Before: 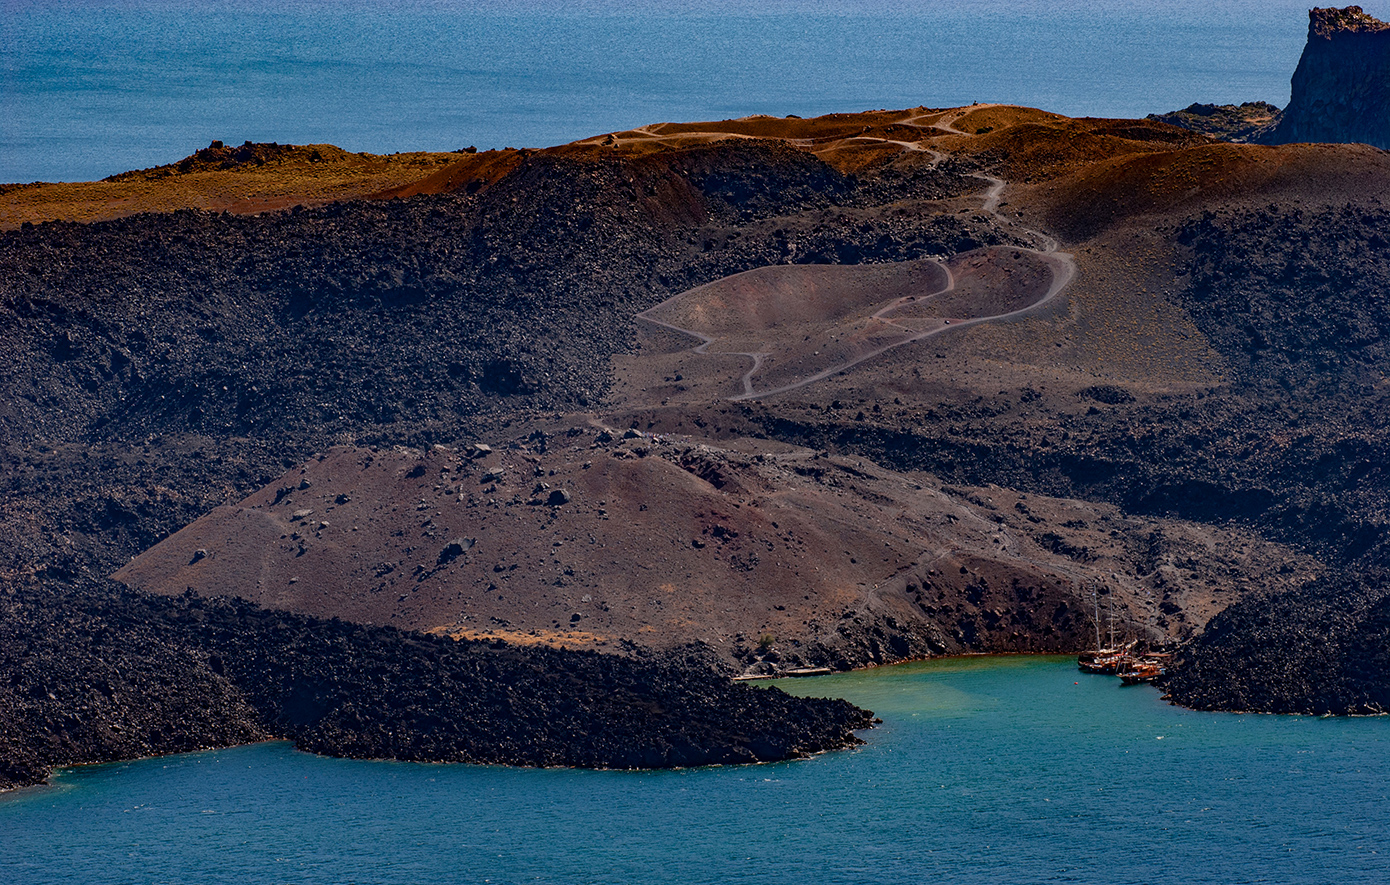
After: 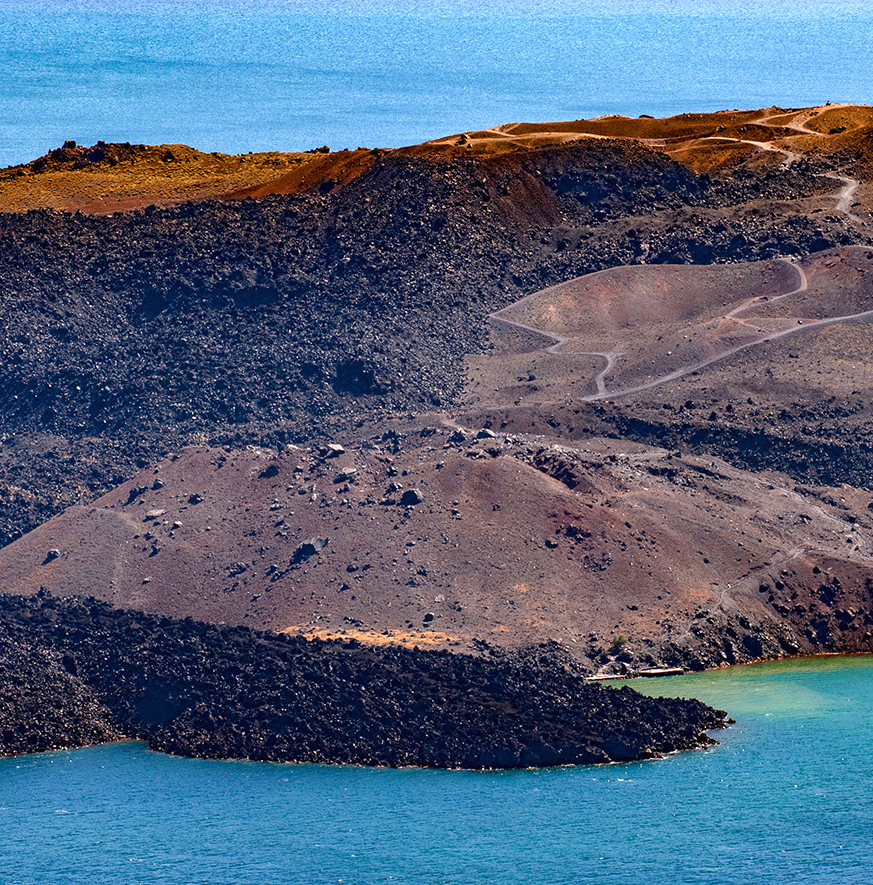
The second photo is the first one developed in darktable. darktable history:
crop: left 10.644%, right 26.528%
exposure: black level correction 0, exposure 1.2 EV, compensate exposure bias true, compensate highlight preservation false
